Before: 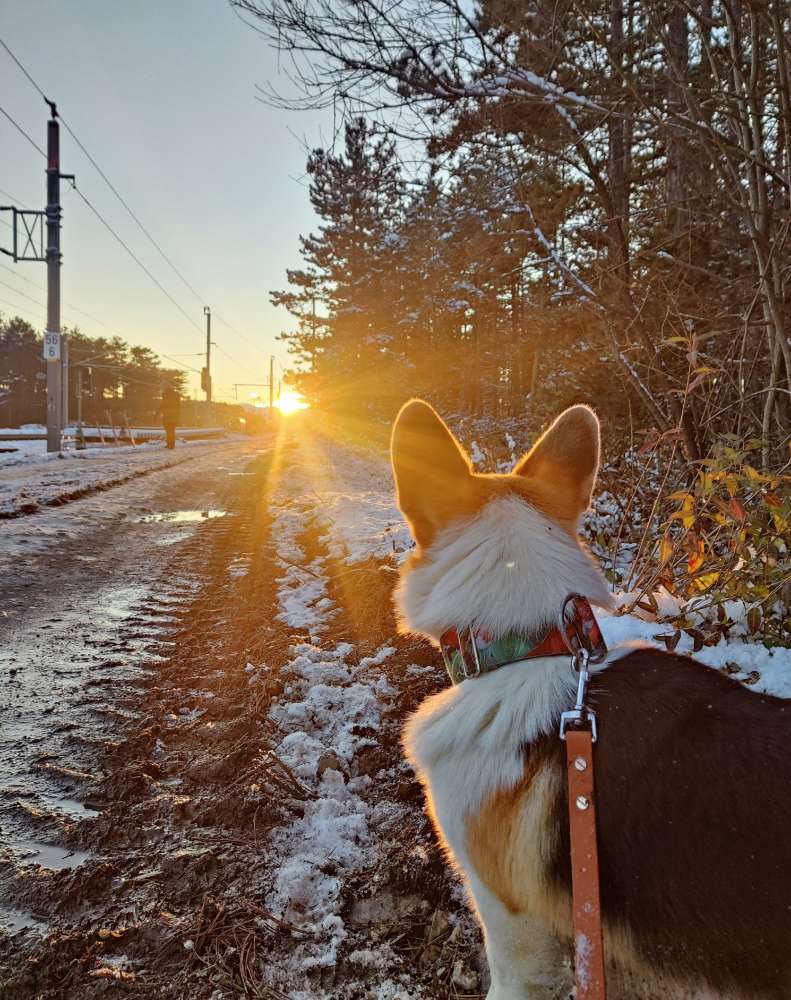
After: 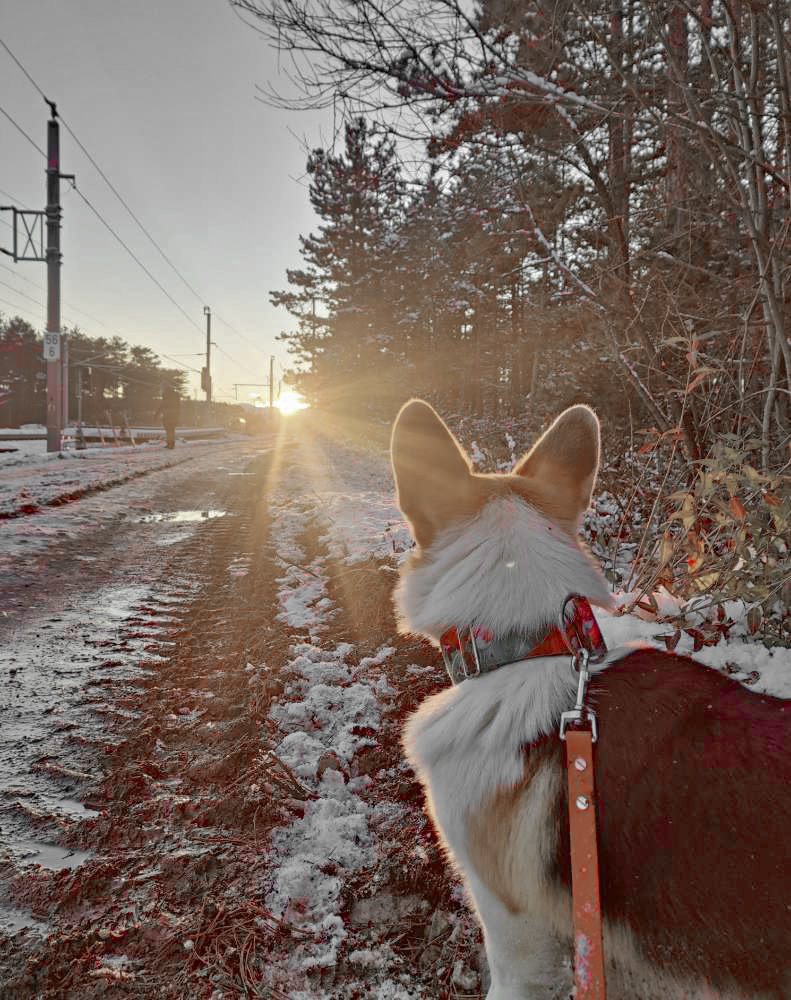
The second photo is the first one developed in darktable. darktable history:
color zones: curves: ch1 [(0, 0.831) (0.08, 0.771) (0.157, 0.268) (0.241, 0.207) (0.562, -0.005) (0.714, -0.013) (0.876, 0.01) (1, 0.831)]
shadows and highlights: on, module defaults
